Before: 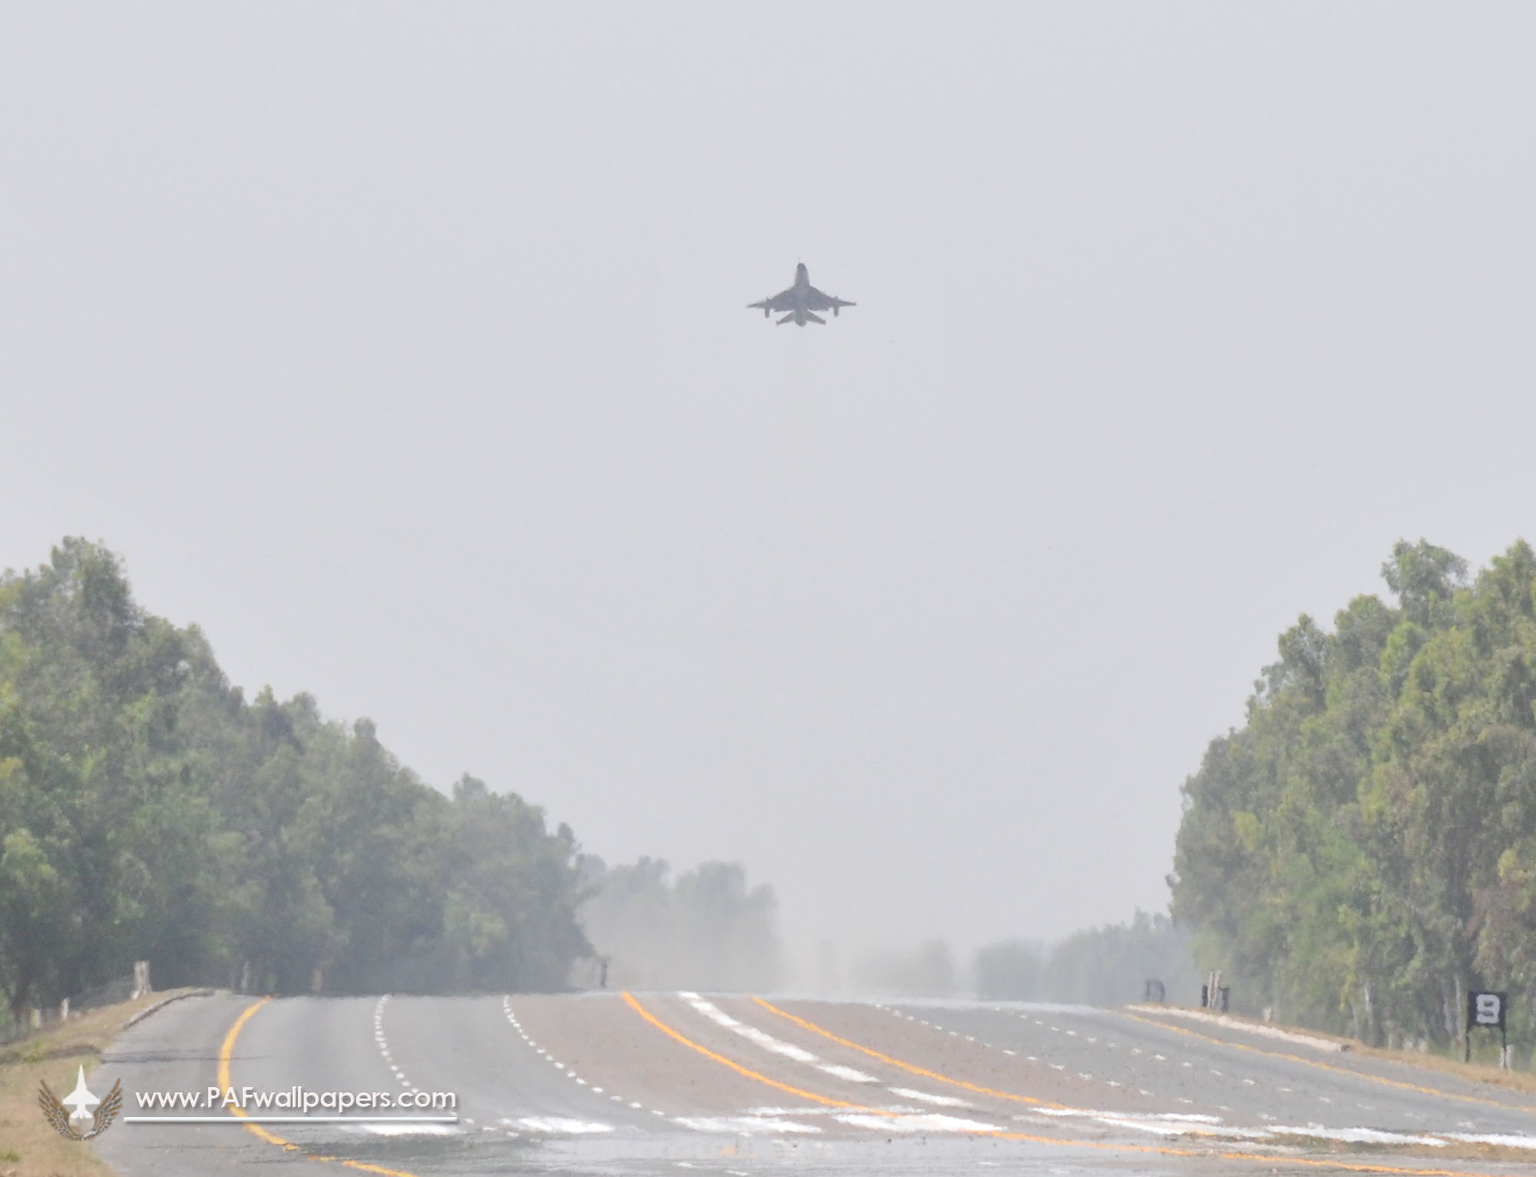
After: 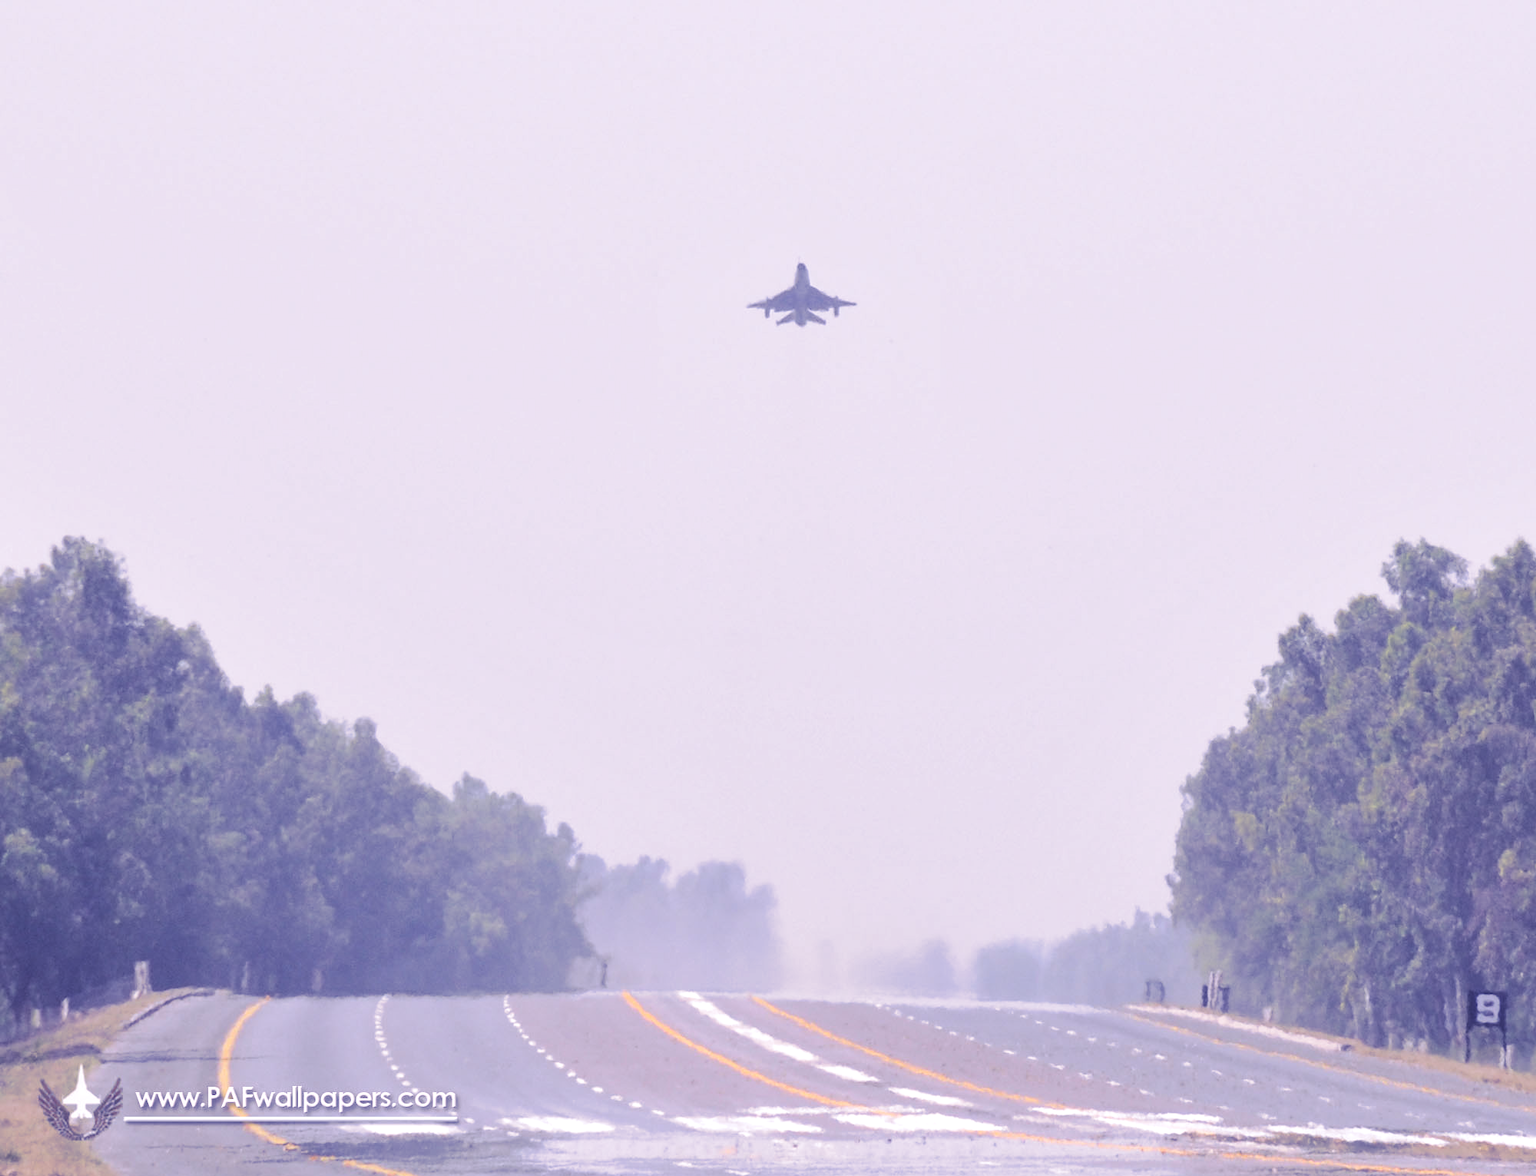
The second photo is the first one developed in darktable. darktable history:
split-toning: shadows › hue 242.67°, shadows › saturation 0.733, highlights › hue 45.33°, highlights › saturation 0.667, balance -53.304, compress 21.15%
white balance: red 1.042, blue 1.17
